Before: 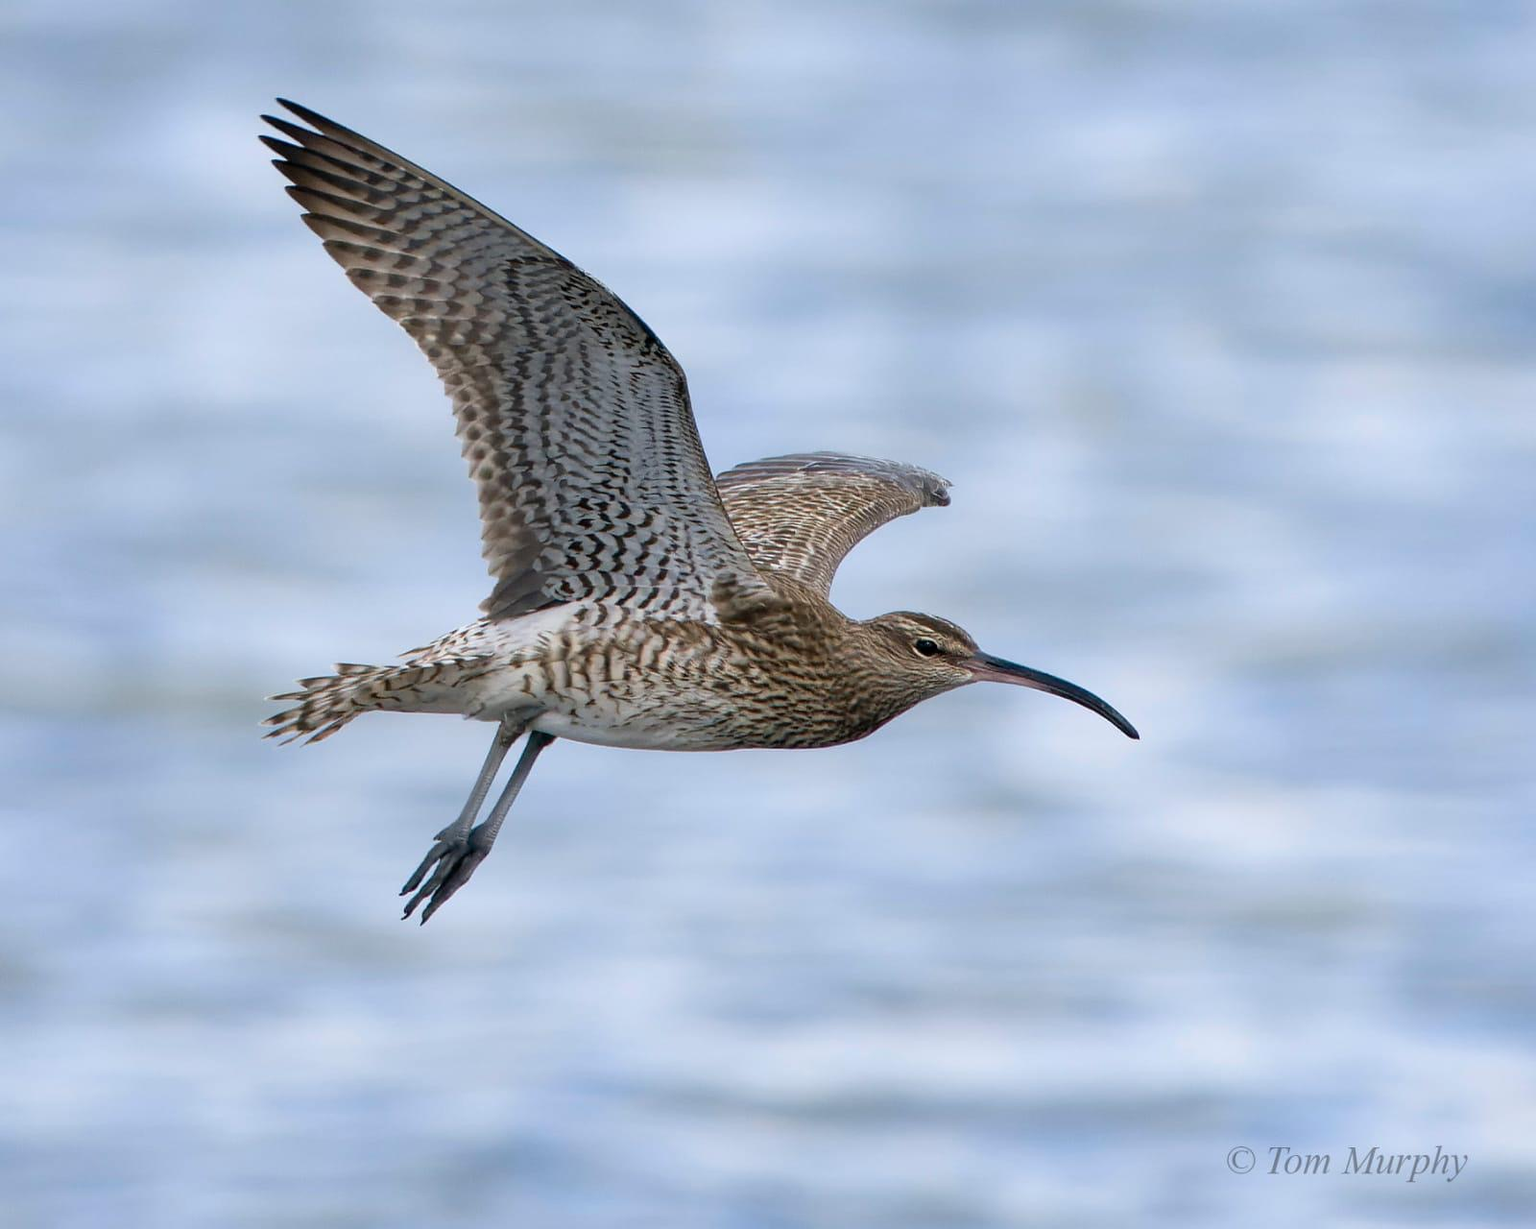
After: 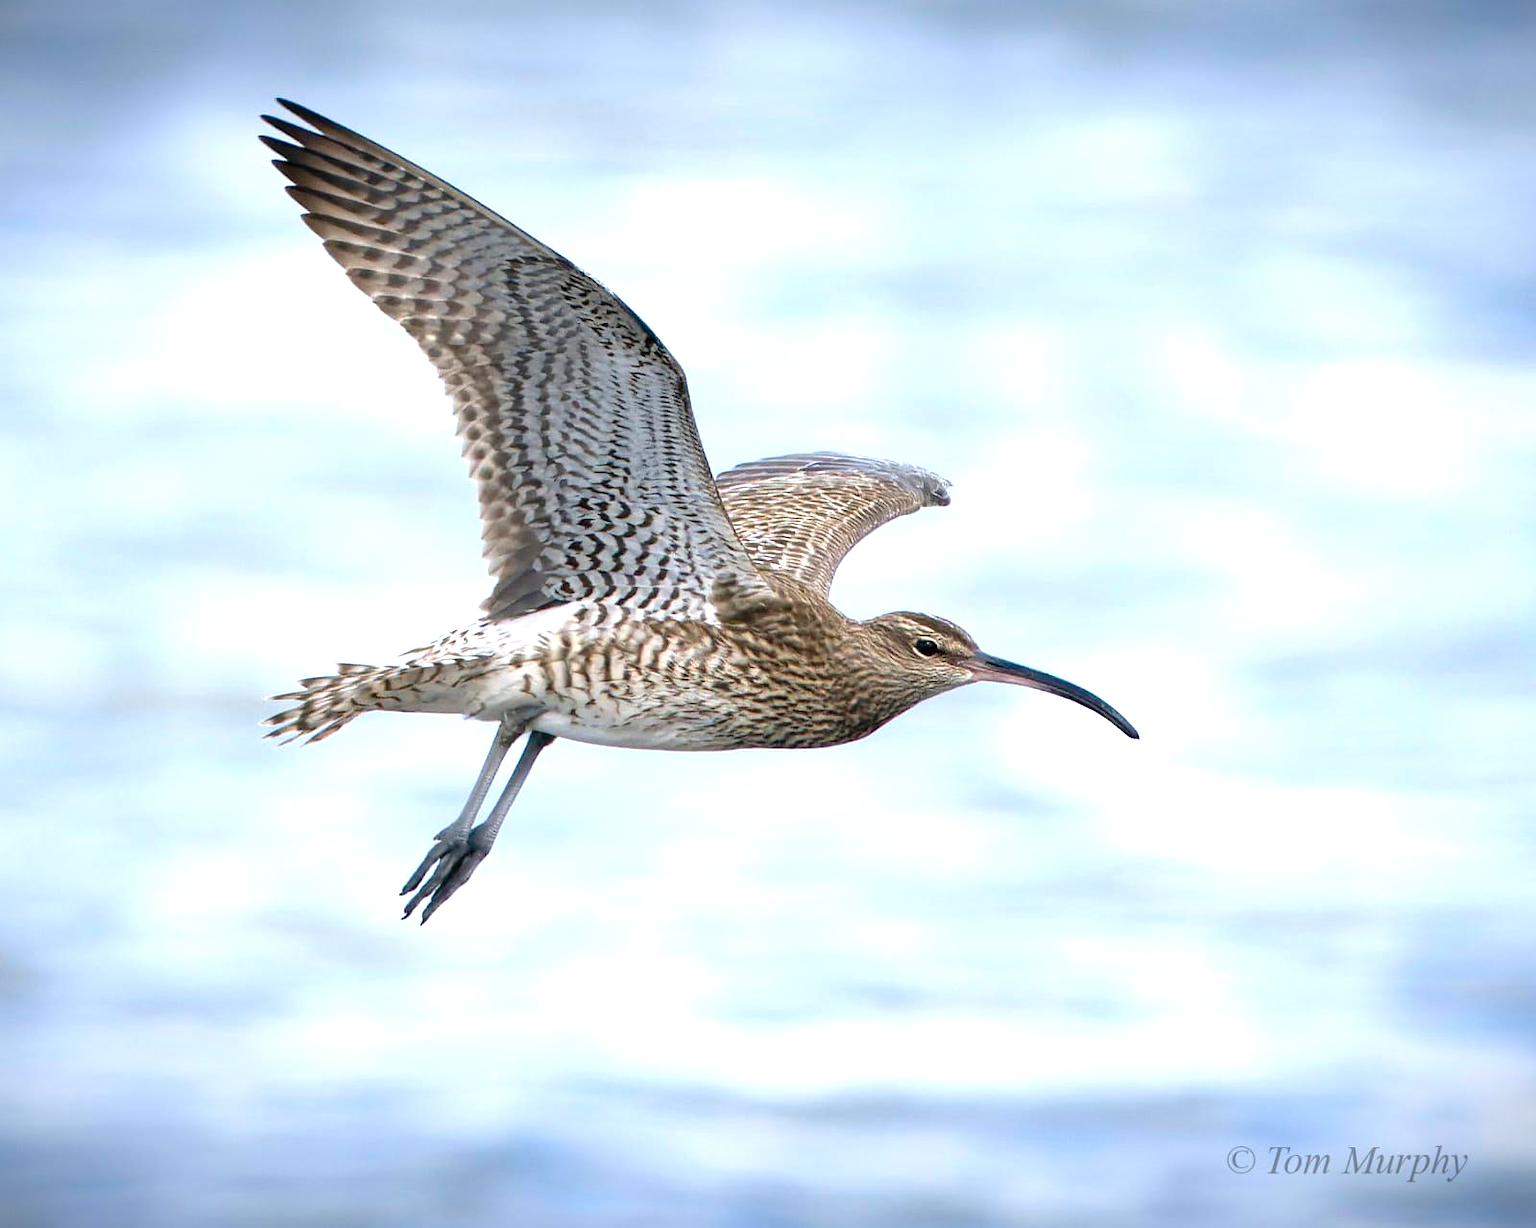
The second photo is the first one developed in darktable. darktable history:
exposure: black level correction 0, exposure 1 EV, compensate exposure bias true, compensate highlight preservation false
vignetting: fall-off start 98.29%, fall-off radius 100%, brightness -1, saturation 0.5, width/height ratio 1.428
